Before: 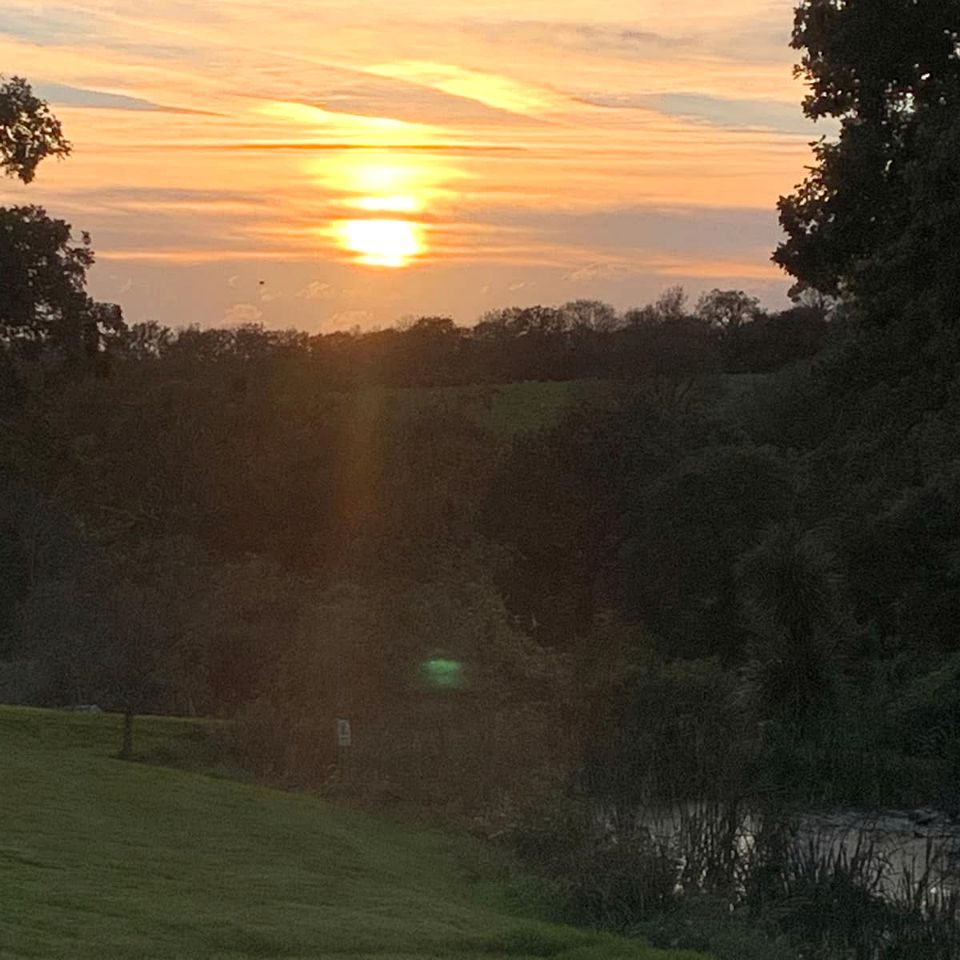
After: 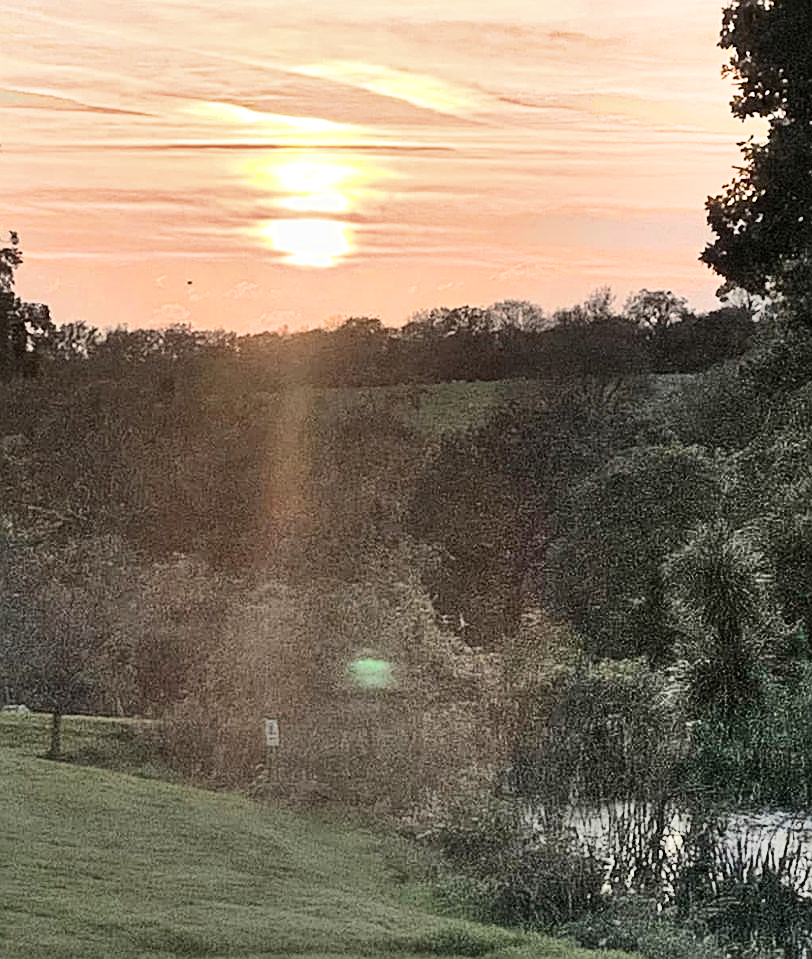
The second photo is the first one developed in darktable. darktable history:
filmic rgb: black relative exposure -7.65 EV, white relative exposure 4.56 EV, hardness 3.61, color science v6 (2022)
contrast brightness saturation: contrast 0.252, saturation -0.31
exposure: black level correction 0, exposure 1.627 EV, compensate highlight preservation false
shadows and highlights: shadows 74.89, highlights -60.64, soften with gaussian
crop: left 7.506%, right 7.842%
sharpen: on, module defaults
tone curve: curves: ch0 [(0, 0) (0.568, 0.517) (0.8, 0.717) (1, 1)], preserve colors none
